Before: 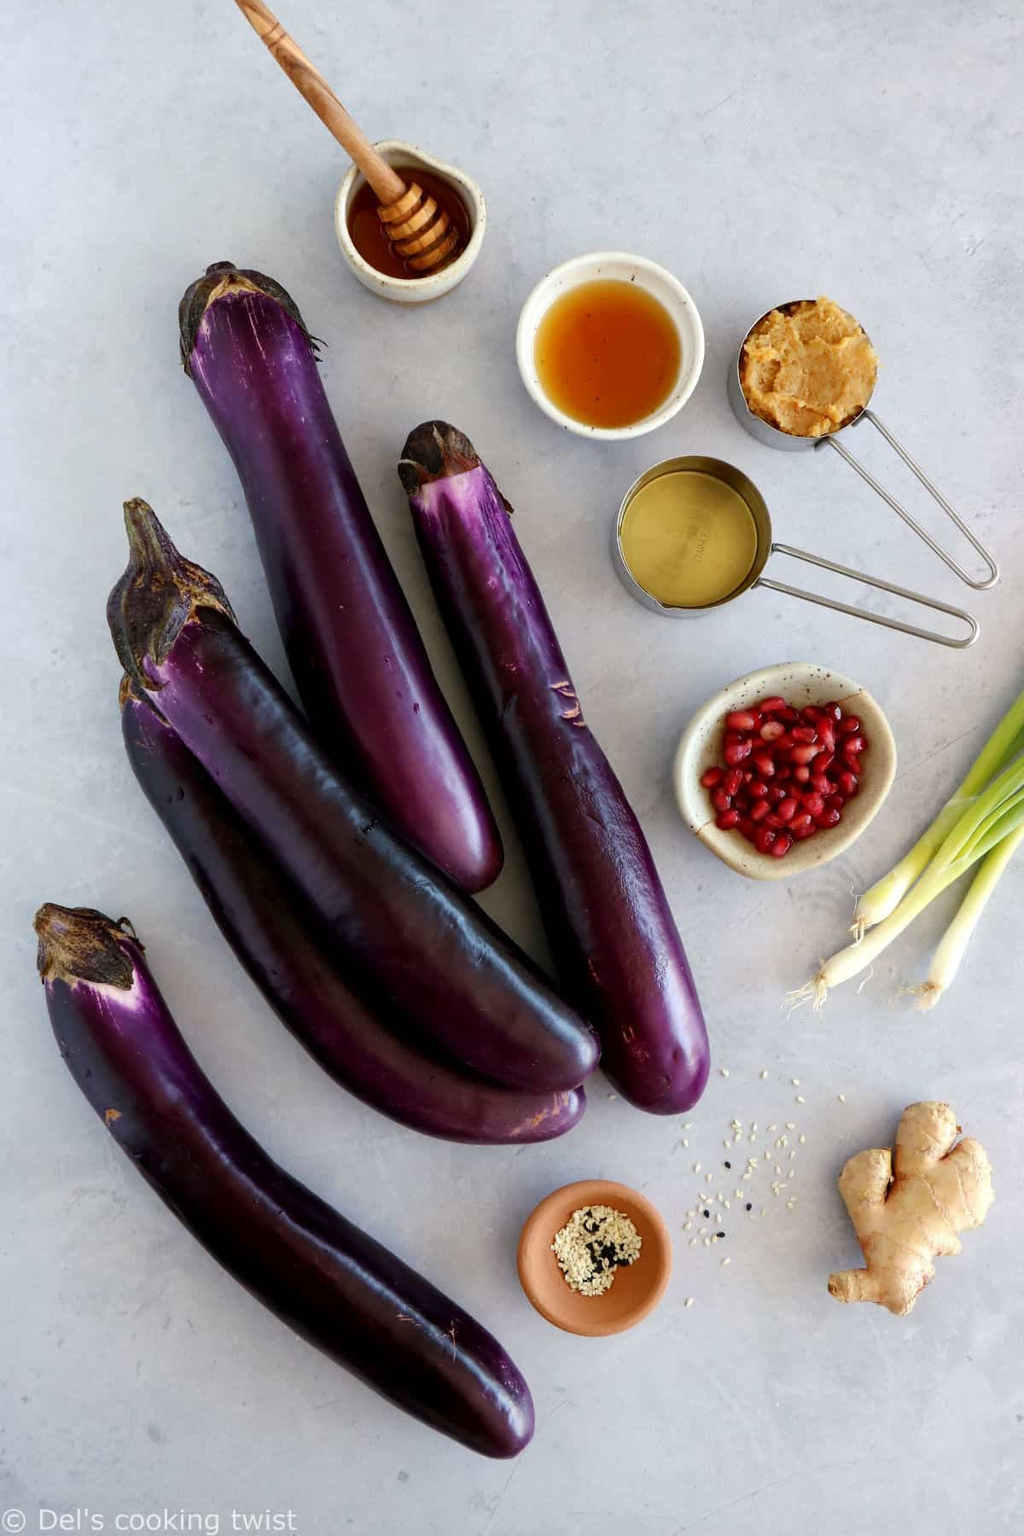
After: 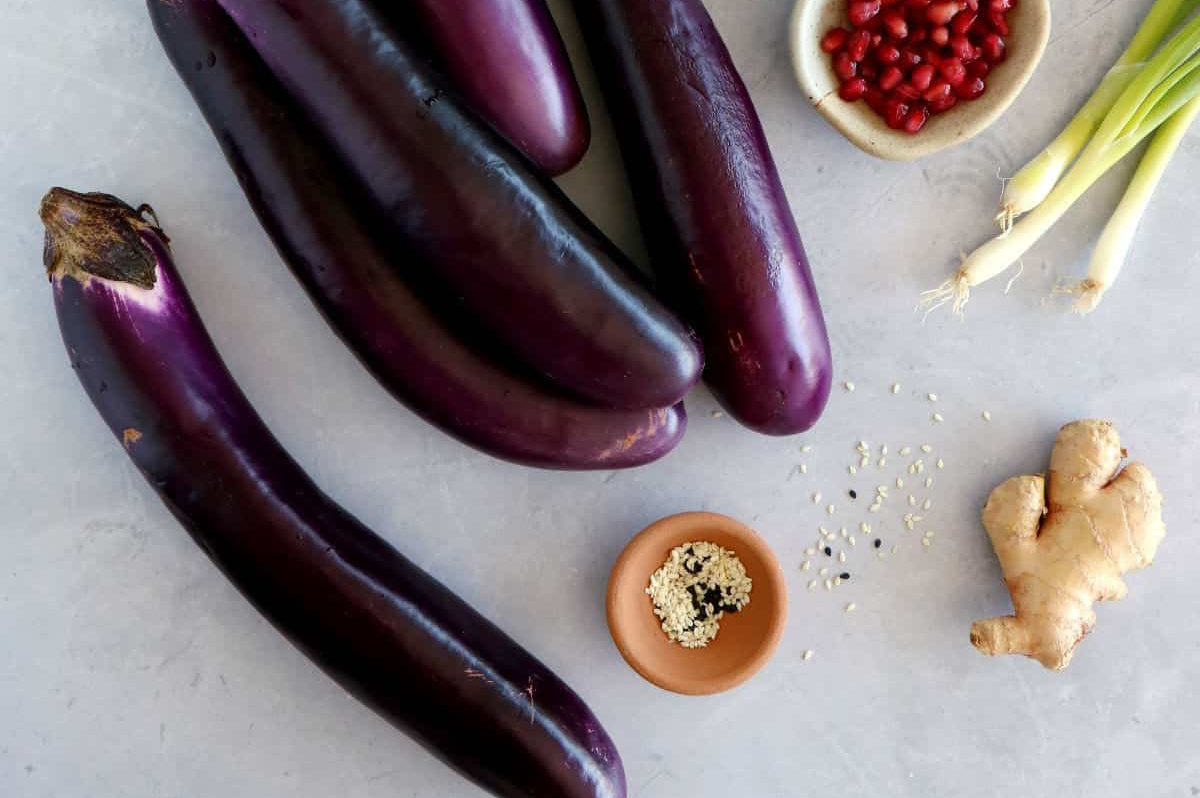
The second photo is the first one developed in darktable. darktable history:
crop and rotate: top 48.409%, bottom 7.204%
